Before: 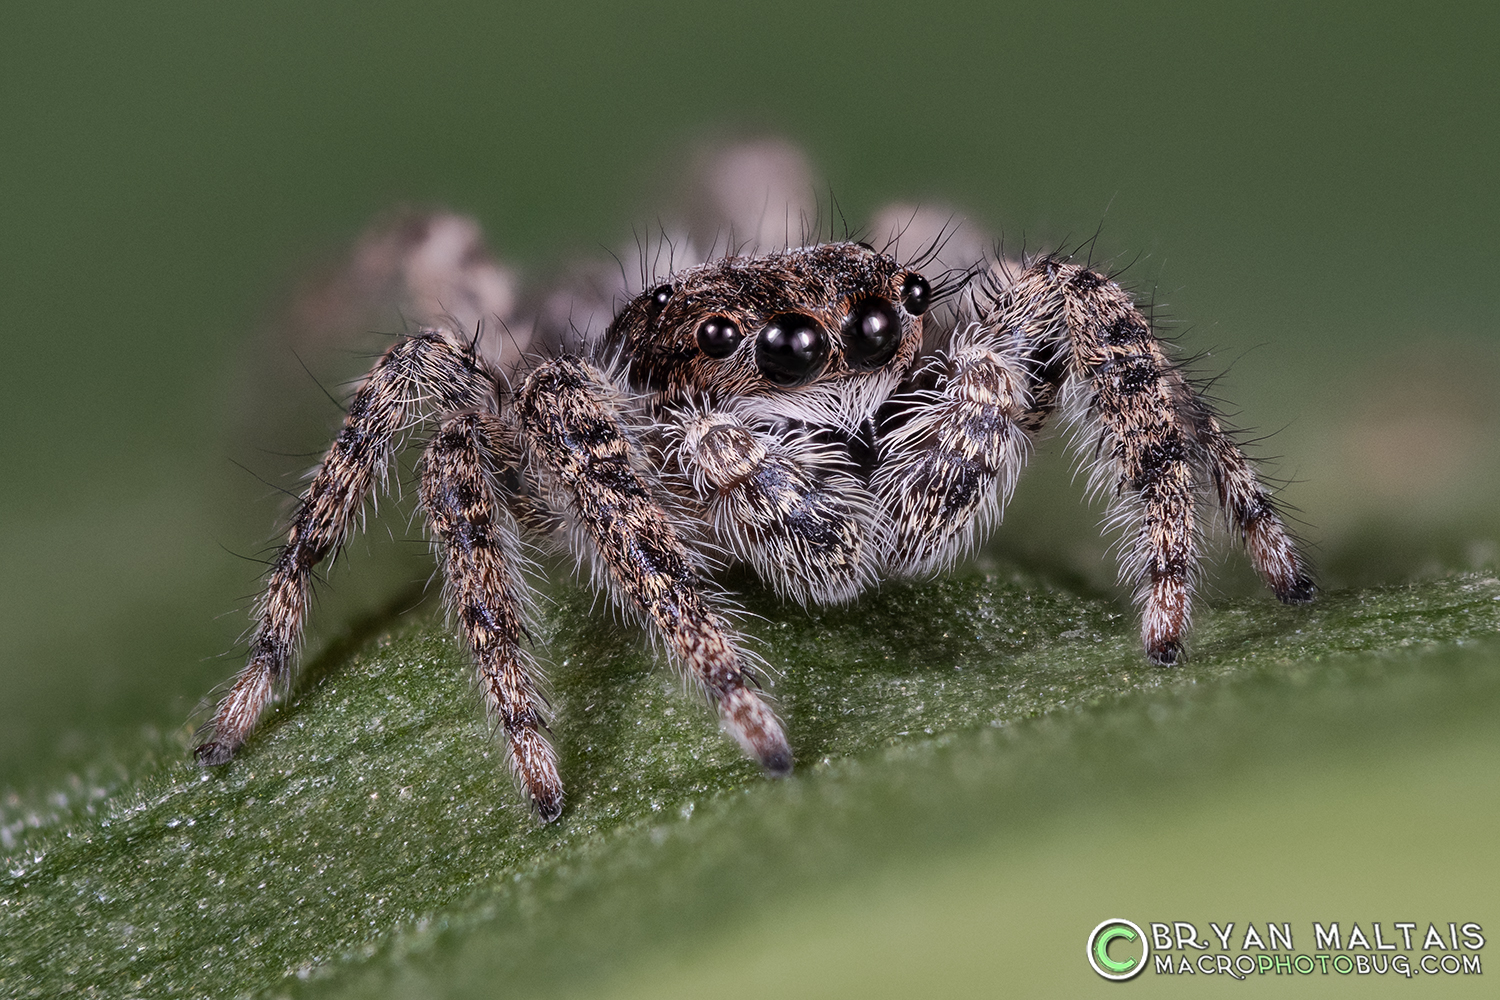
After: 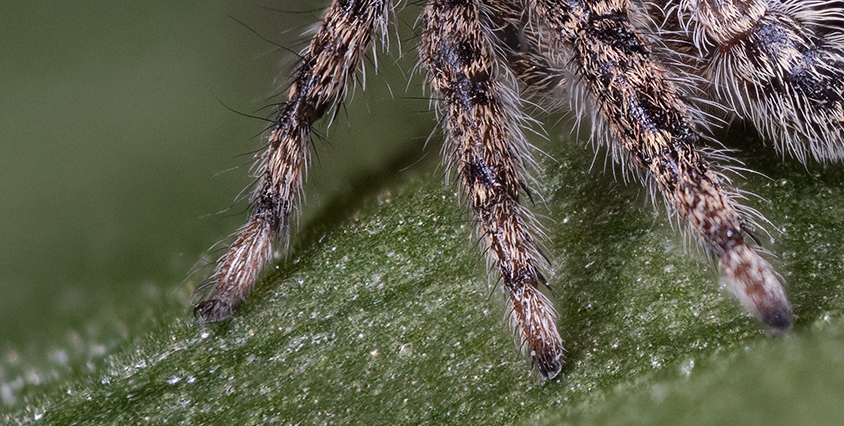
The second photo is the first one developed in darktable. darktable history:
crop: top 44.32%, right 43.672%, bottom 13.046%
